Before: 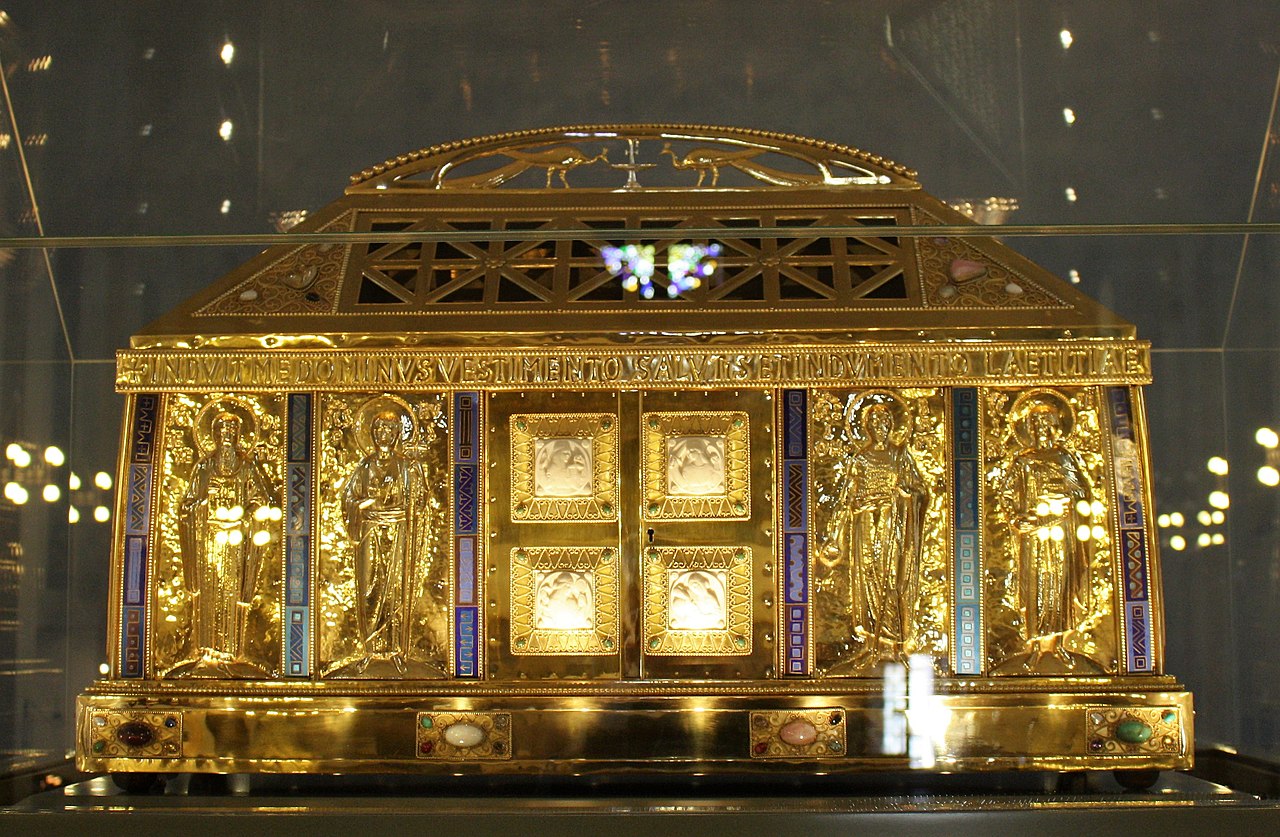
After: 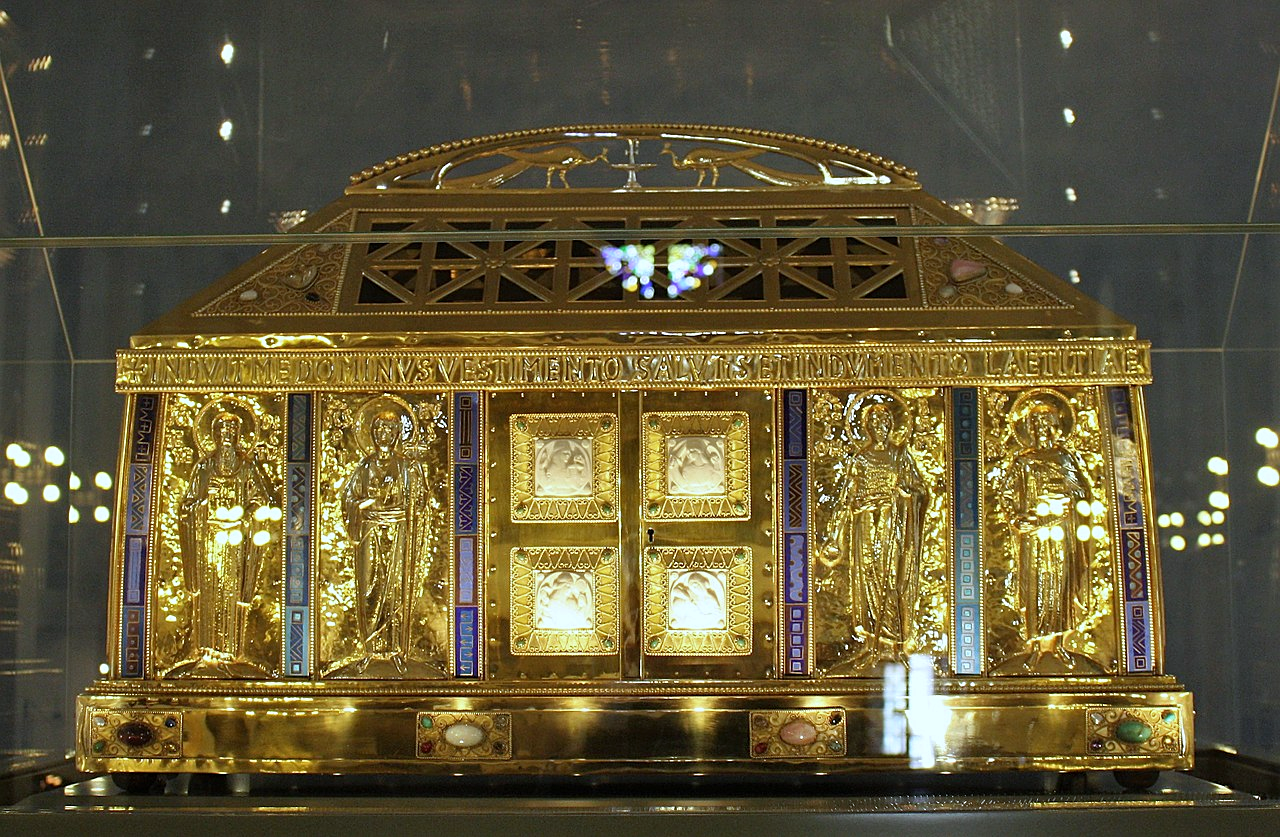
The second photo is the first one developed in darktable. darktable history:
white balance: red 0.924, blue 1.095
sharpen: amount 0.2
shadows and highlights: shadows 25, highlights -25
